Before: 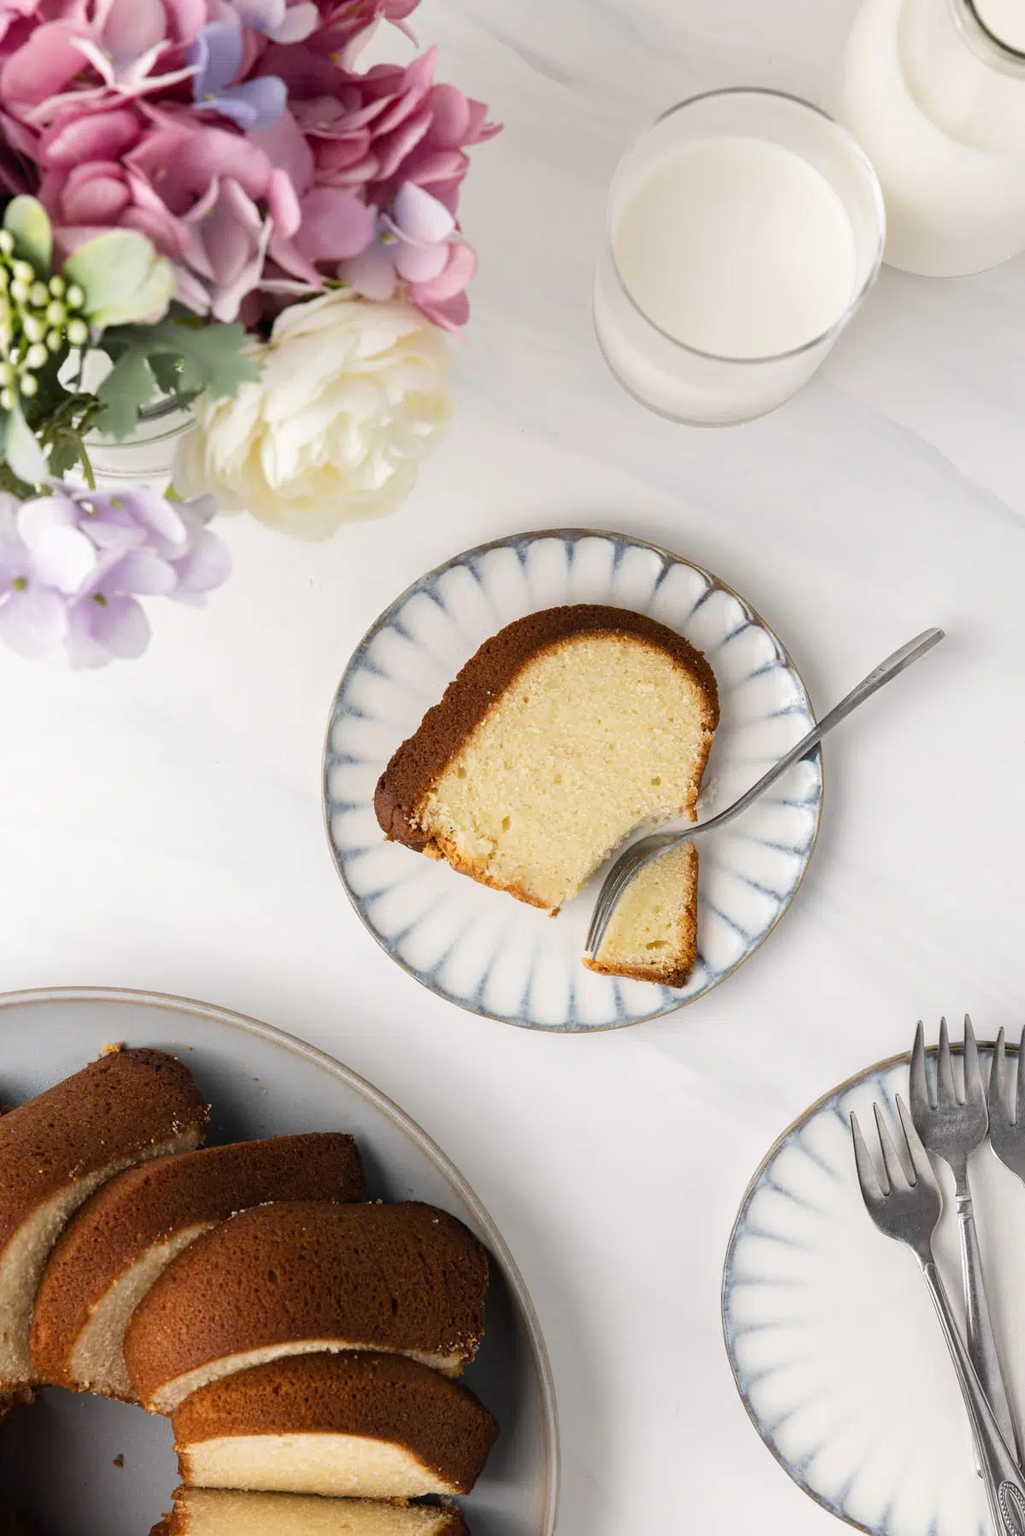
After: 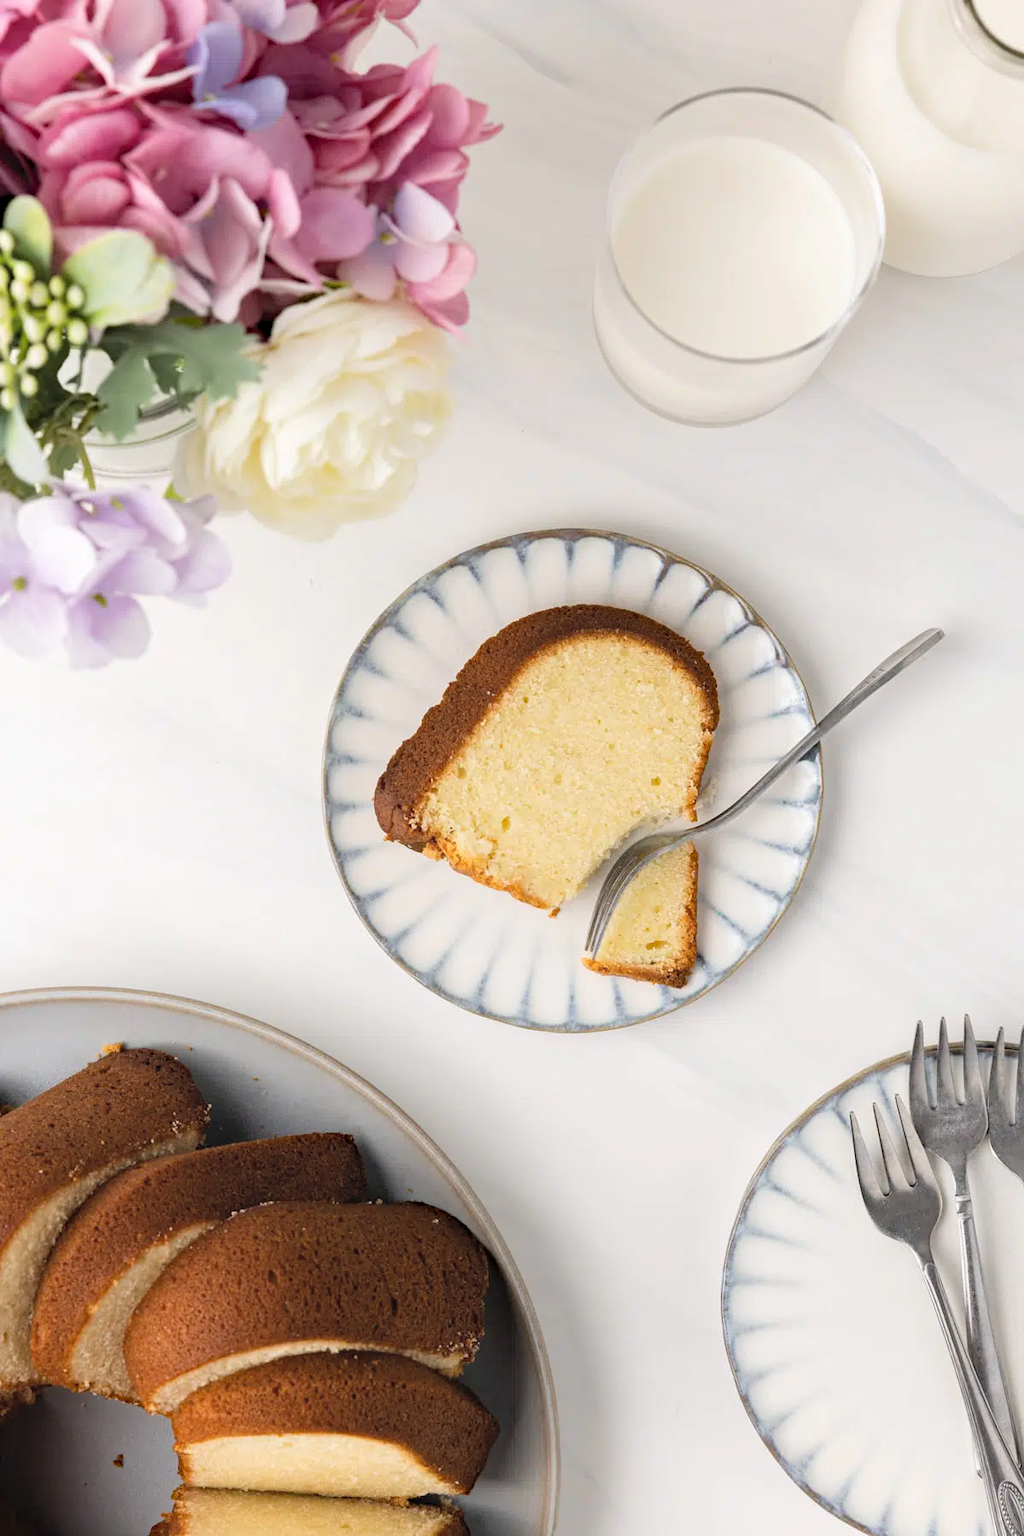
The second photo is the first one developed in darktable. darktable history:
haze removal: adaptive false
contrast brightness saturation: brightness 0.13
